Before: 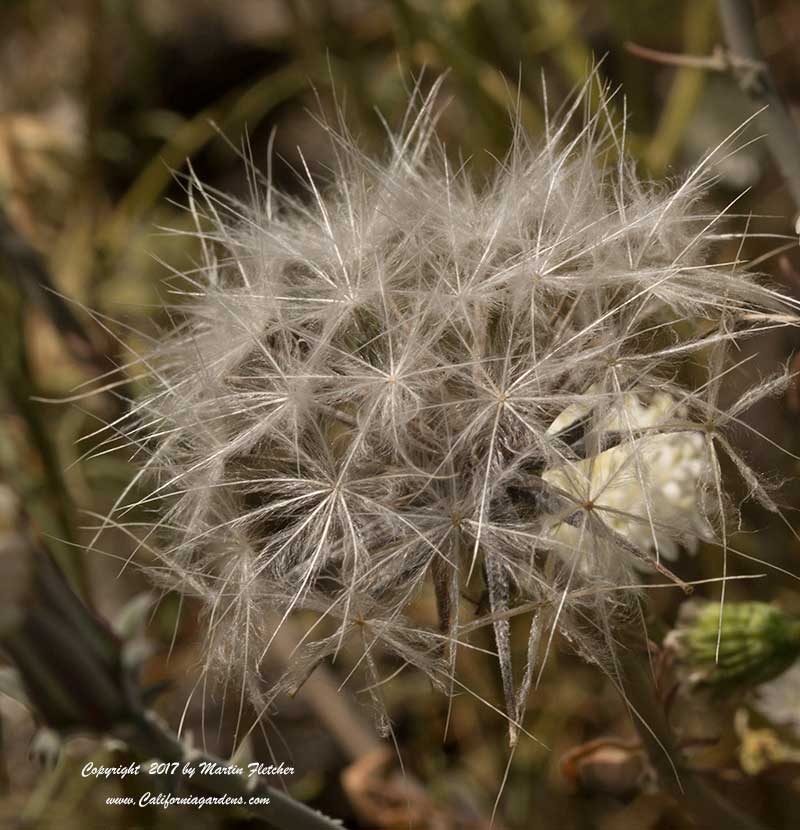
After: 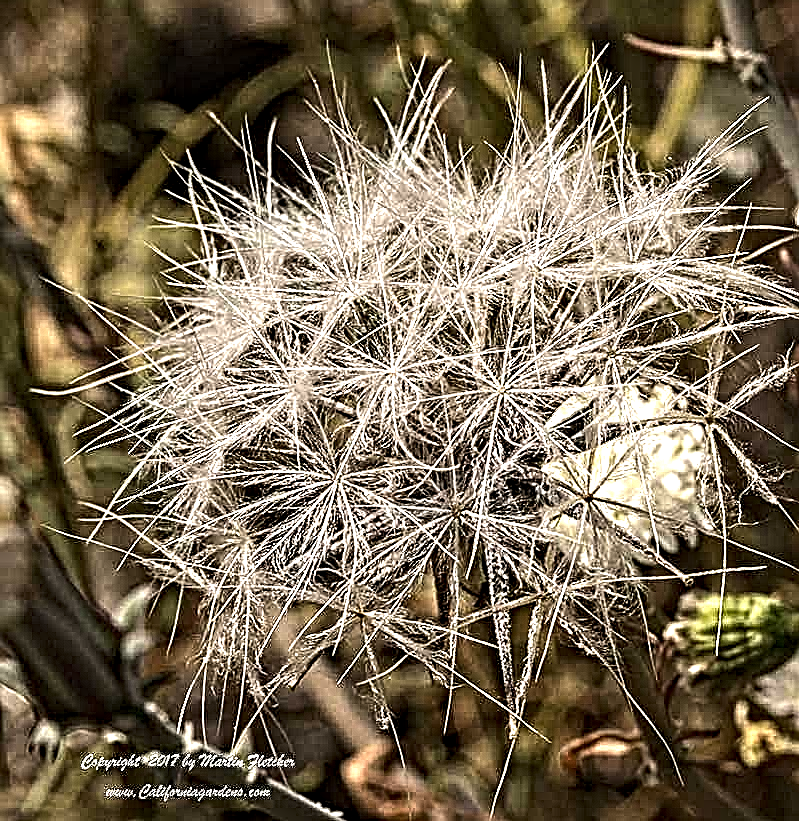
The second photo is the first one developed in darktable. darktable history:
sharpen: amount 0.55
crop: top 1.049%, right 0.001%
exposure: black level correction 0, exposure 0.5 EV, compensate exposure bias true, compensate highlight preservation false
contrast equalizer: octaves 7, y [[0.406, 0.494, 0.589, 0.753, 0.877, 0.999], [0.5 ×6], [0.5 ×6], [0 ×6], [0 ×6]]
tone equalizer: -8 EV -0.75 EV, -7 EV -0.7 EV, -6 EV -0.6 EV, -5 EV -0.4 EV, -3 EV 0.4 EV, -2 EV 0.6 EV, -1 EV 0.7 EV, +0 EV 0.75 EV, edges refinement/feathering 500, mask exposure compensation -1.57 EV, preserve details no
